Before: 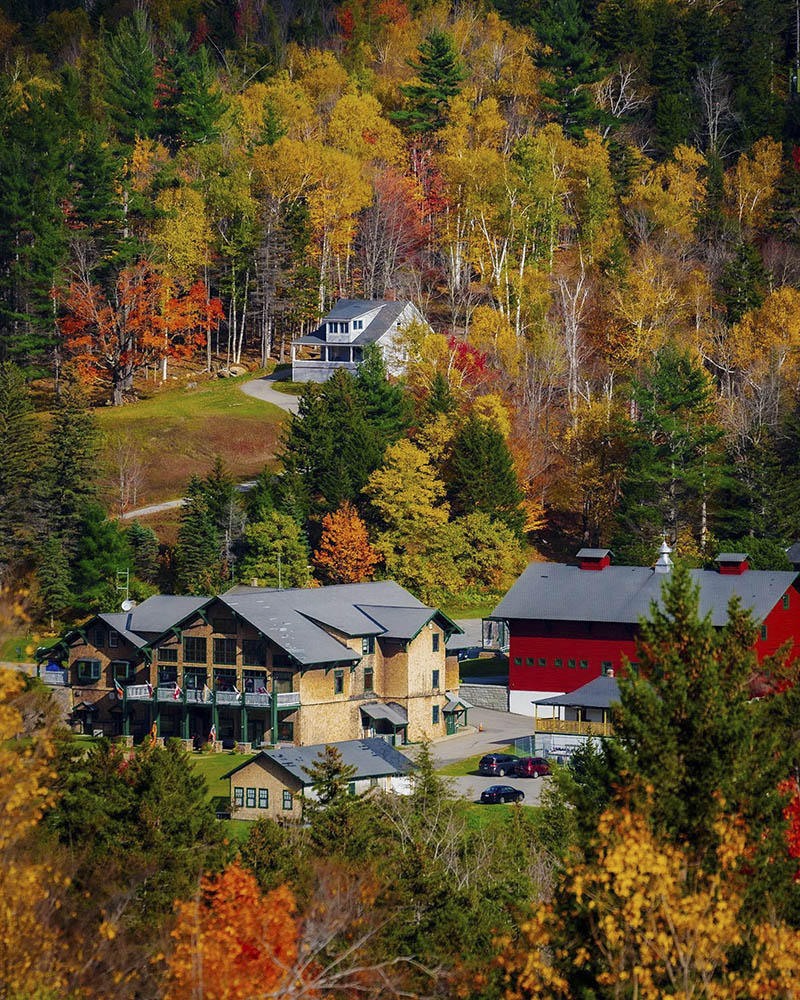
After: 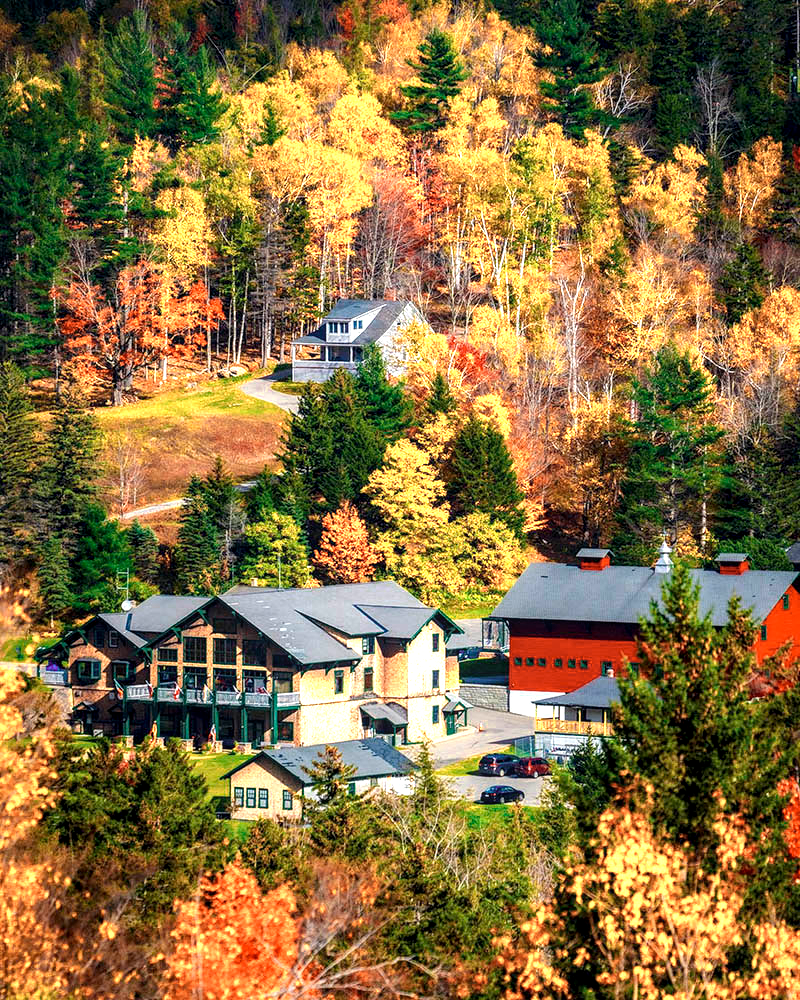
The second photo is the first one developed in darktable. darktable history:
contrast brightness saturation: saturation 0.134
local contrast: on, module defaults
color zones: curves: ch0 [(0.018, 0.548) (0.224, 0.64) (0.425, 0.447) (0.675, 0.575) (0.732, 0.579)]; ch1 [(0.066, 0.487) (0.25, 0.5) (0.404, 0.43) (0.75, 0.421) (0.956, 0.421)]; ch2 [(0.044, 0.561) (0.215, 0.465) (0.399, 0.544) (0.465, 0.548) (0.614, 0.447) (0.724, 0.43) (0.882, 0.623) (0.956, 0.632)]
exposure: black level correction 0, exposure 0.701 EV, compensate highlight preservation false
